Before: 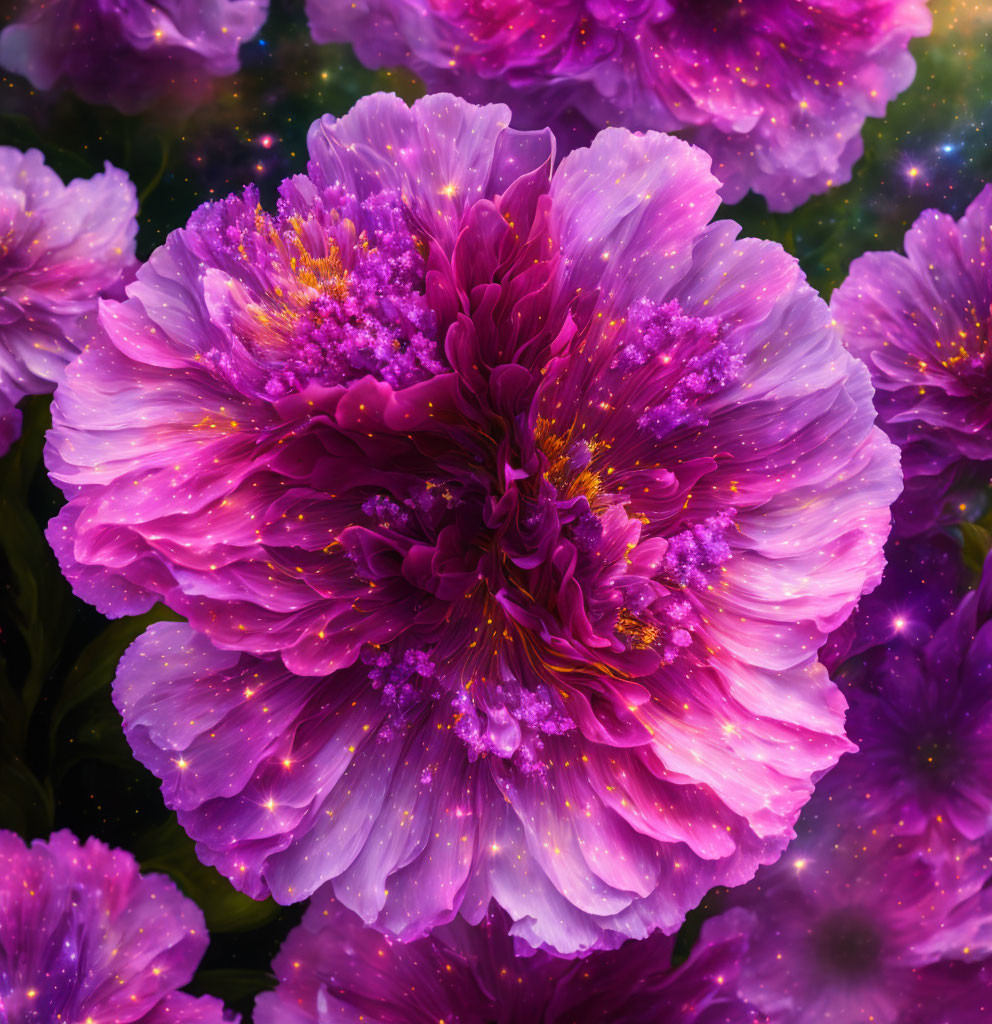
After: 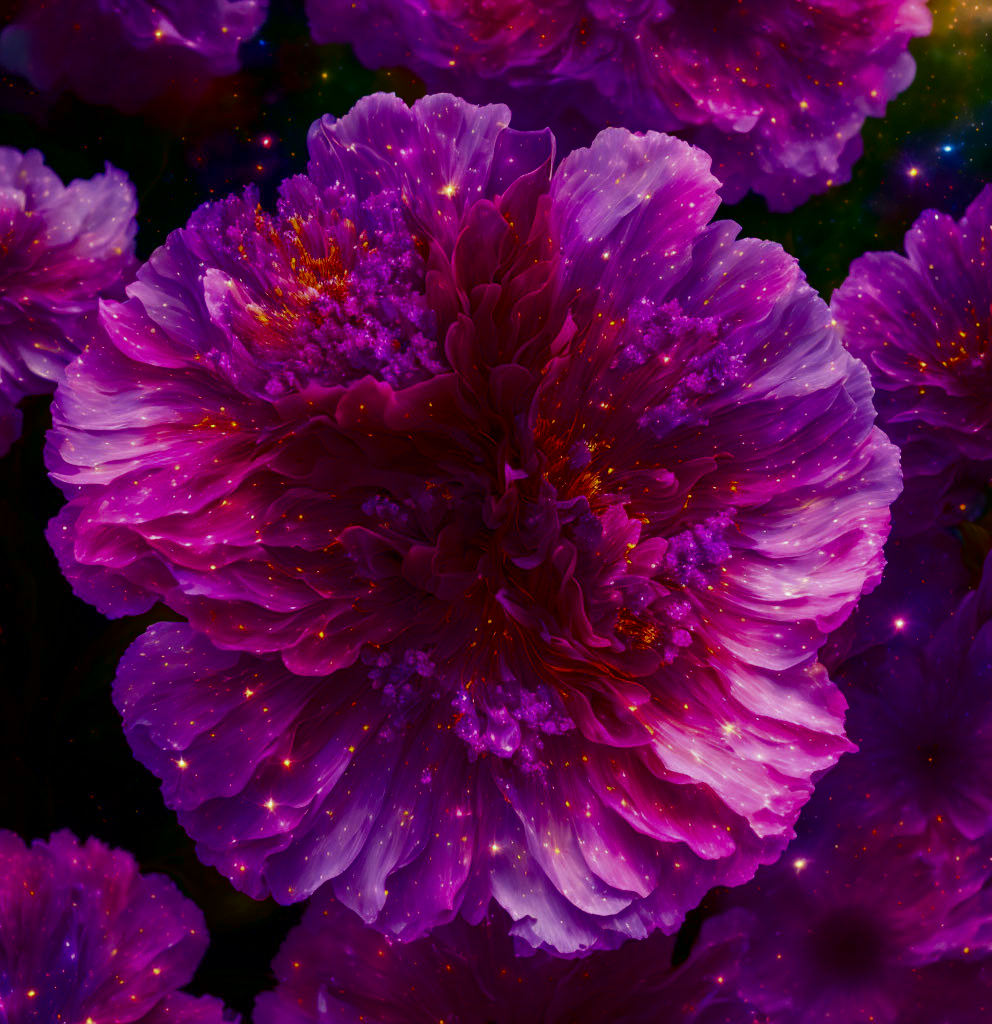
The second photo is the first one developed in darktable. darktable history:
contrast brightness saturation: contrast 0.09, brightness -0.59, saturation 0.17
color balance rgb: perceptual saturation grading › global saturation -3%
